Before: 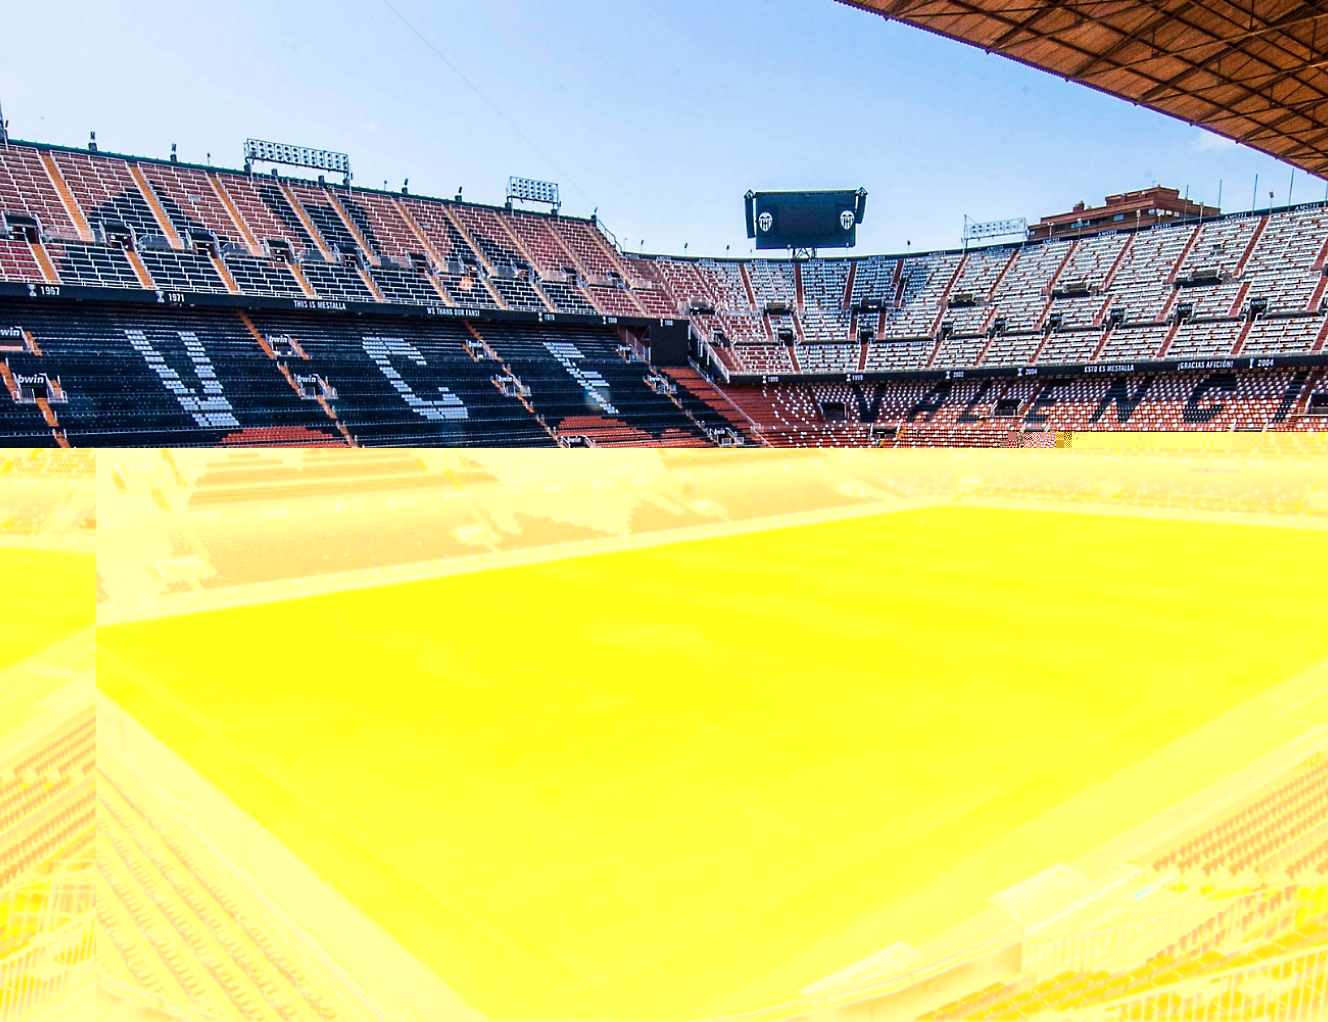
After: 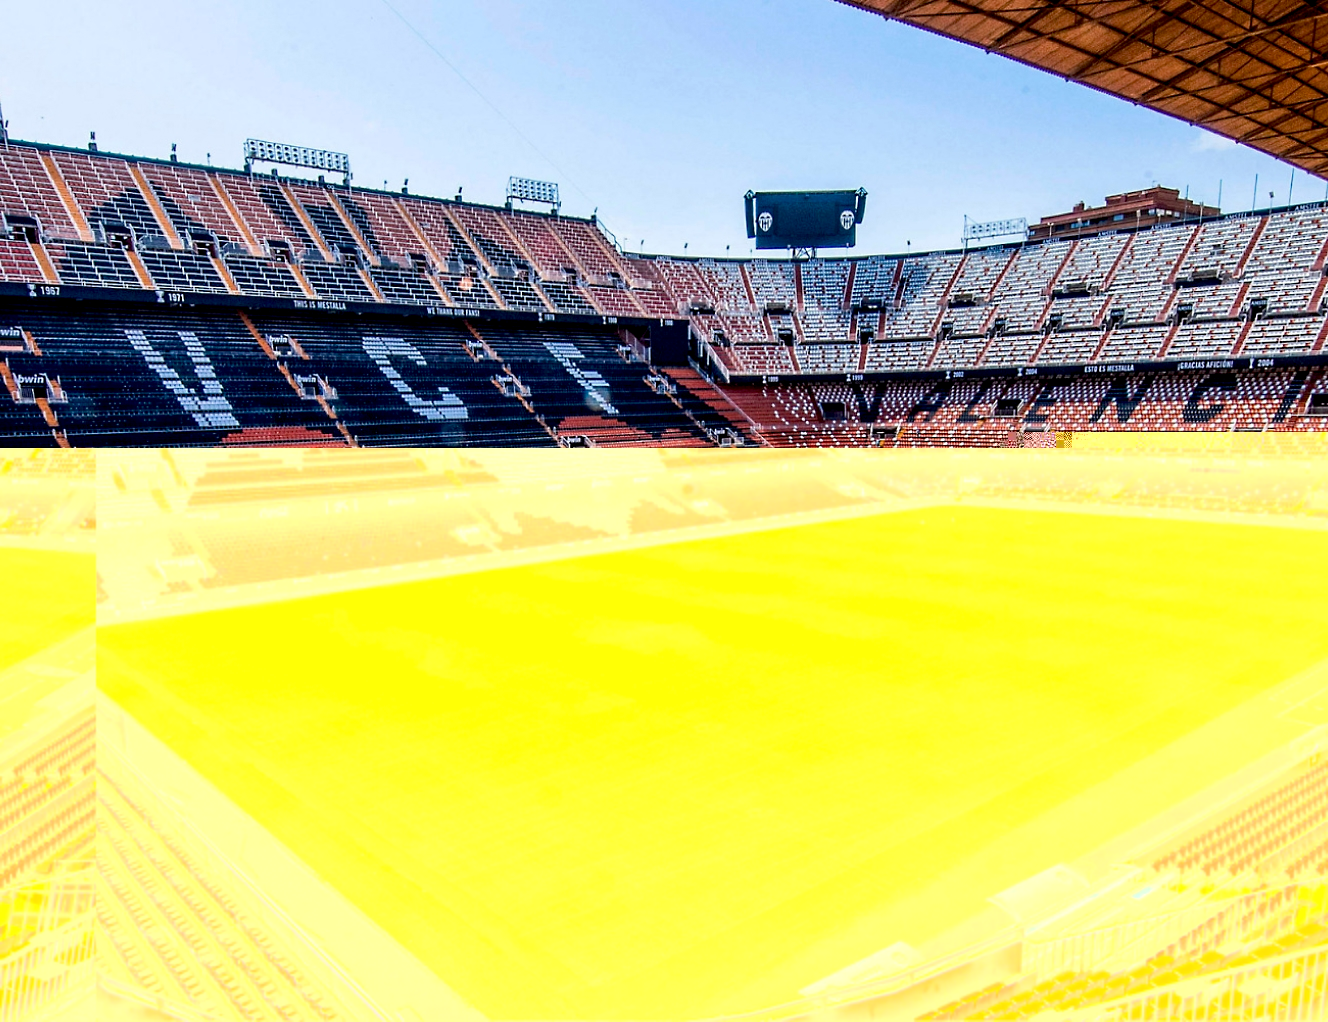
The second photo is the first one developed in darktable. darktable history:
exposure: black level correction 0.01, exposure 0.015 EV, compensate highlight preservation false
